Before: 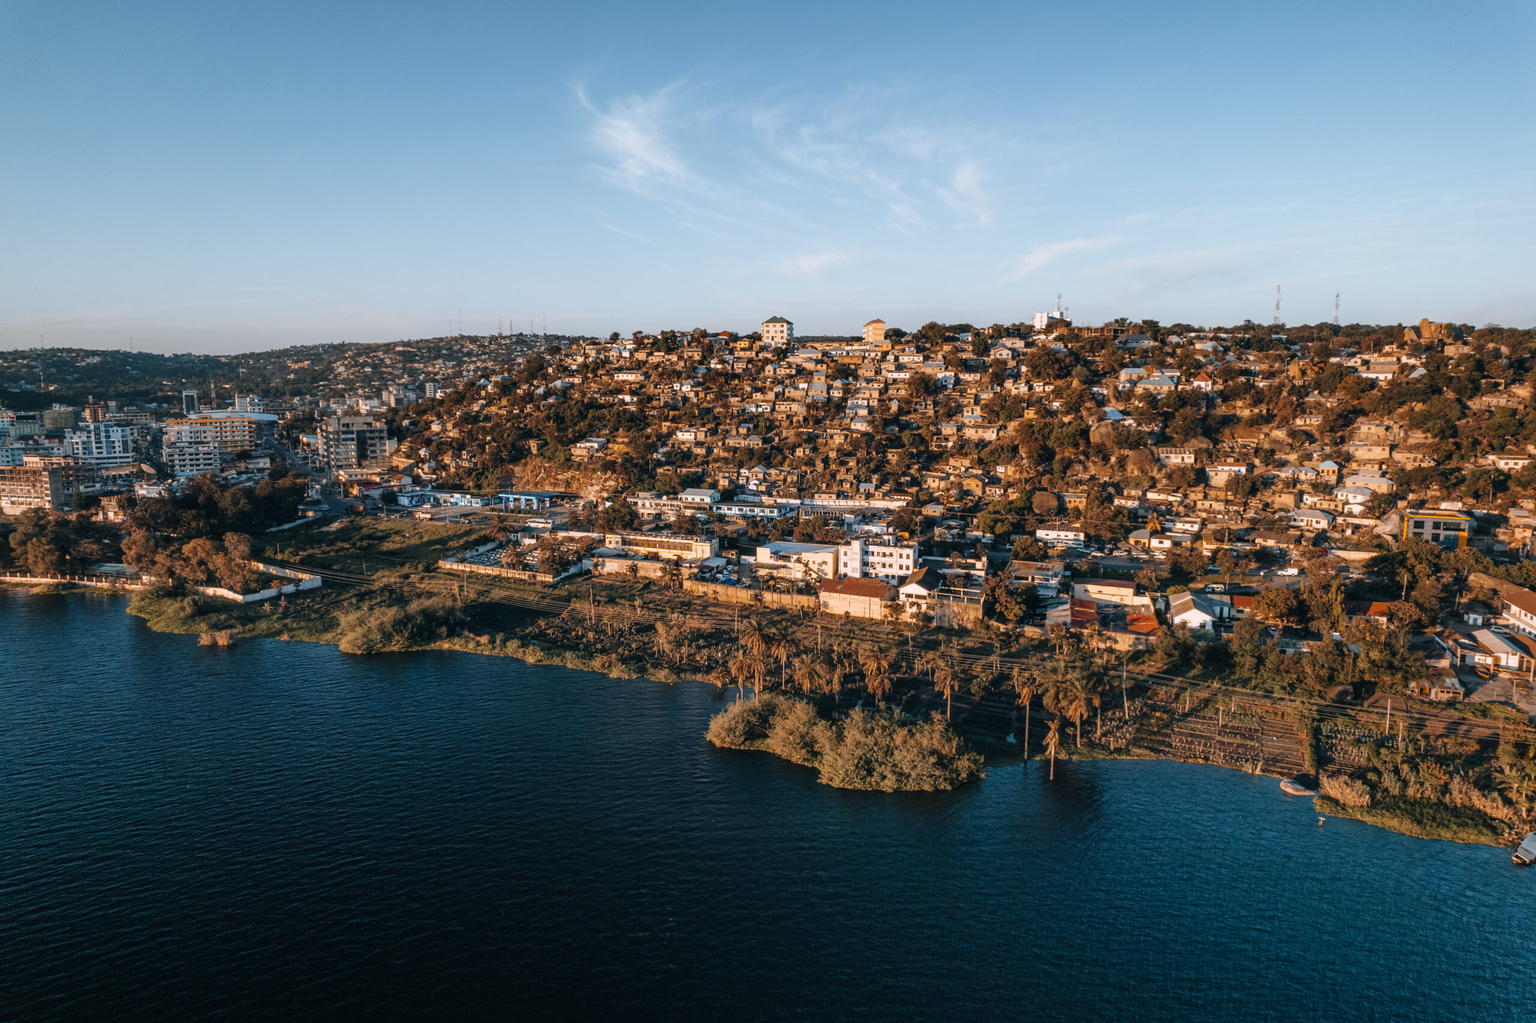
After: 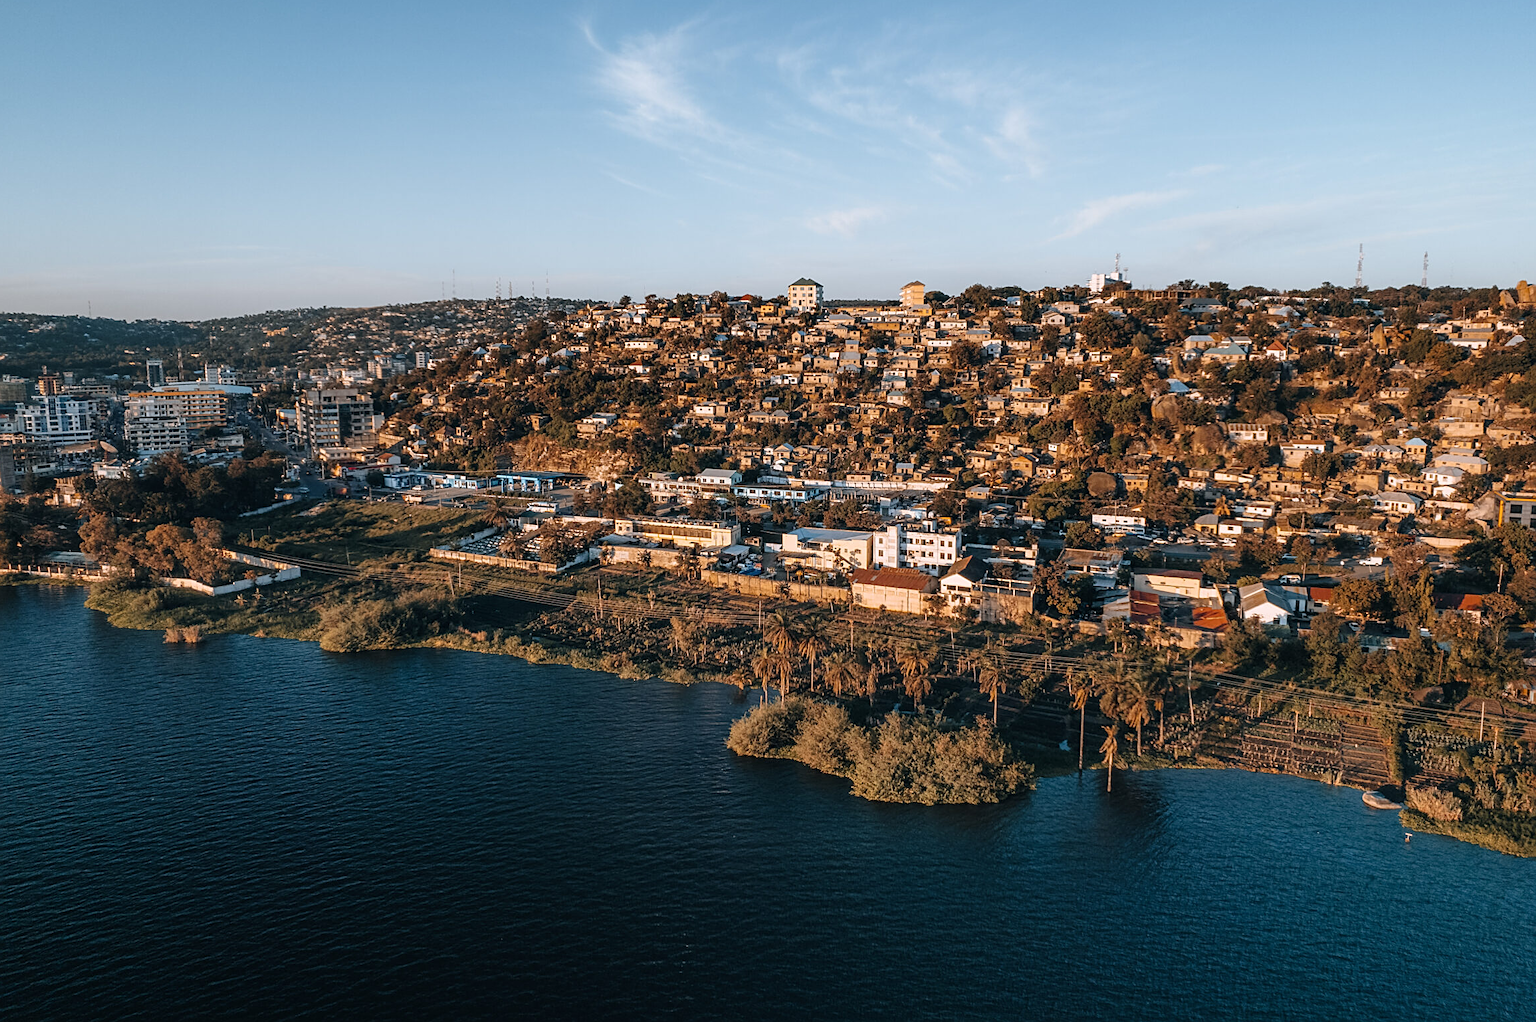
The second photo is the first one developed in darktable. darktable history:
sharpen: on, module defaults
crop: left 3.305%, top 6.436%, right 6.389%, bottom 3.258%
